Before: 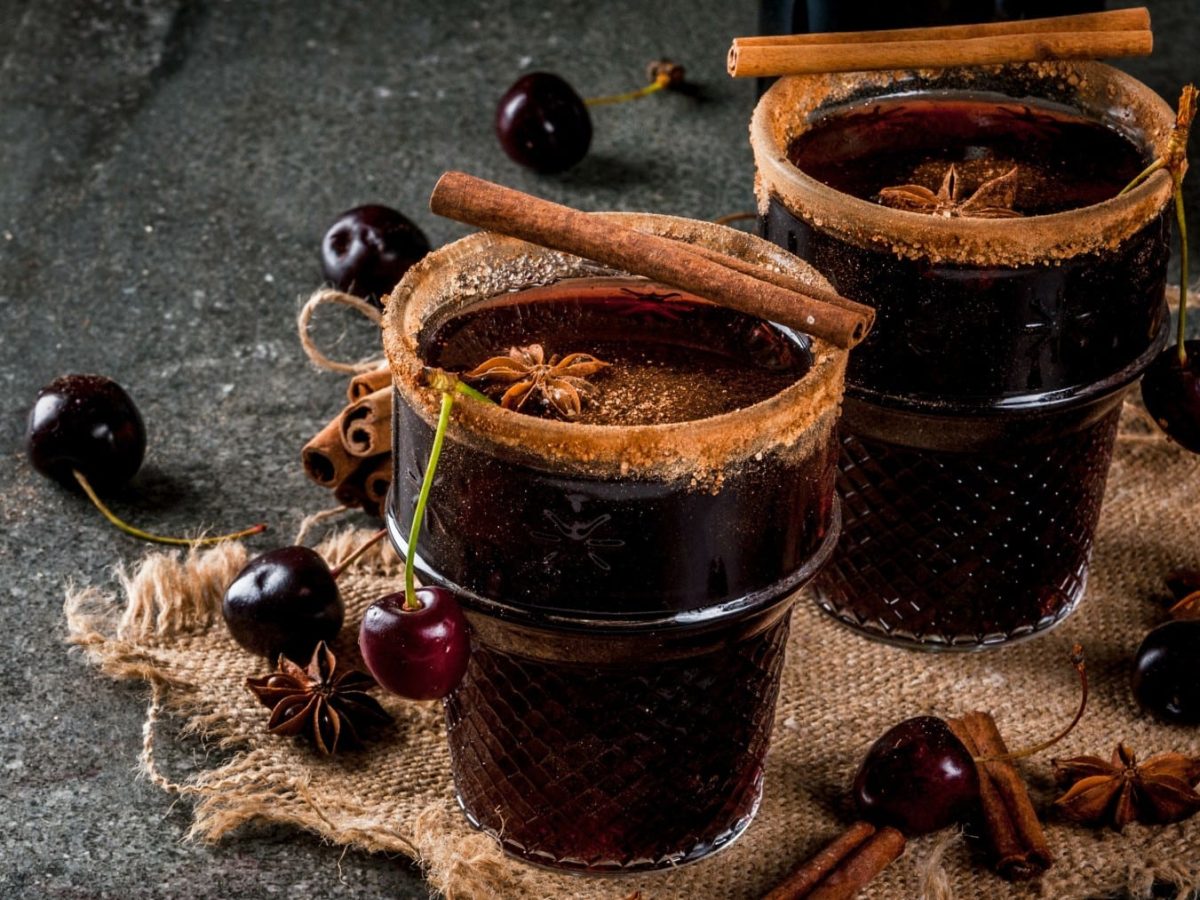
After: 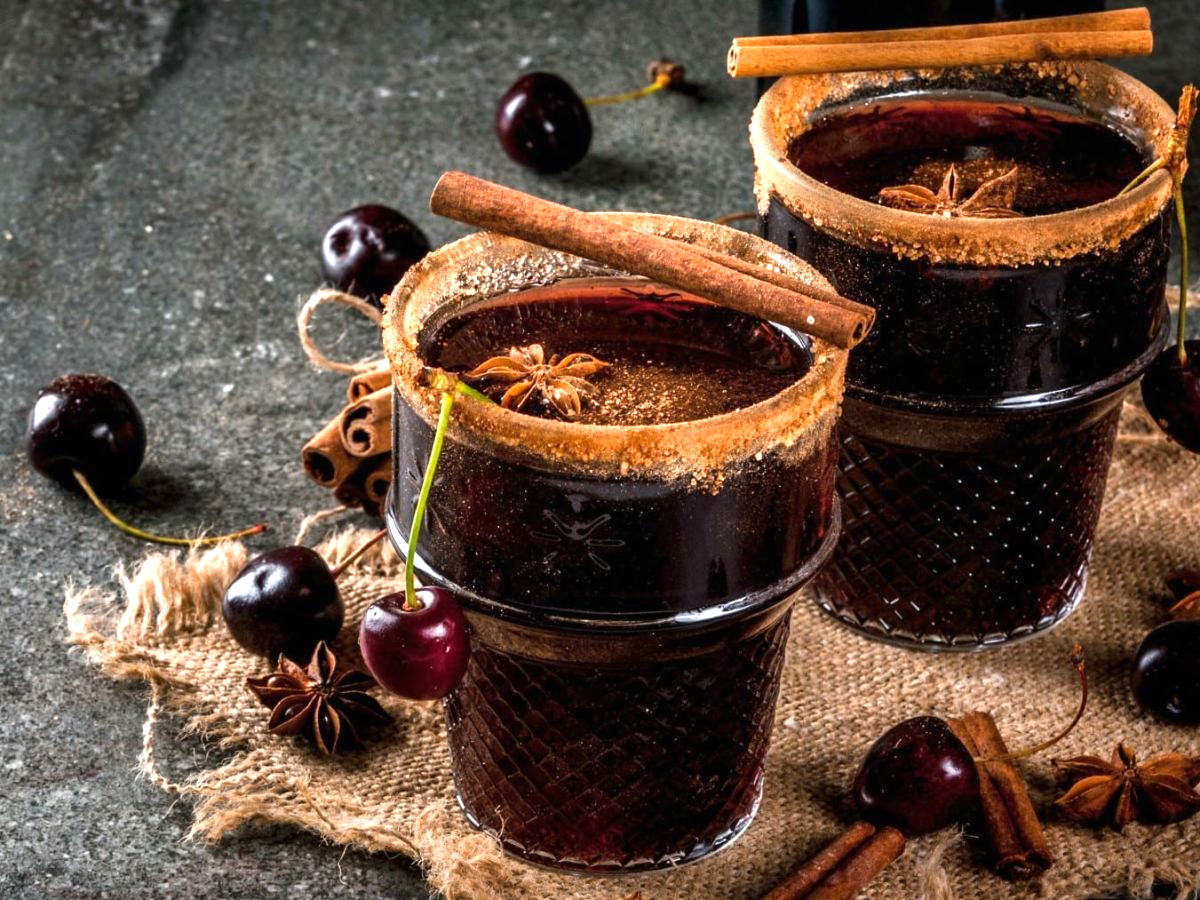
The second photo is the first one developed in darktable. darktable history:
graduated density: rotation -180°, offset 27.42
exposure: black level correction 0, exposure 0.953 EV, compensate exposure bias true, compensate highlight preservation false
